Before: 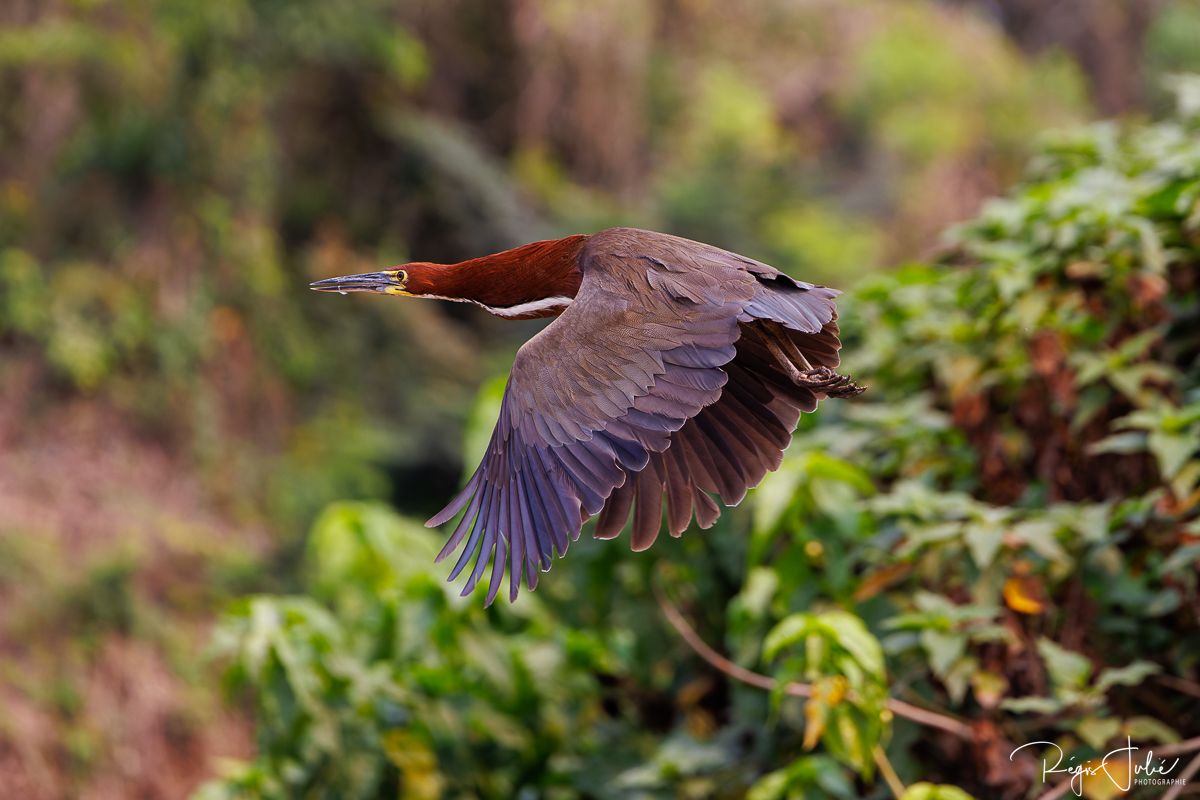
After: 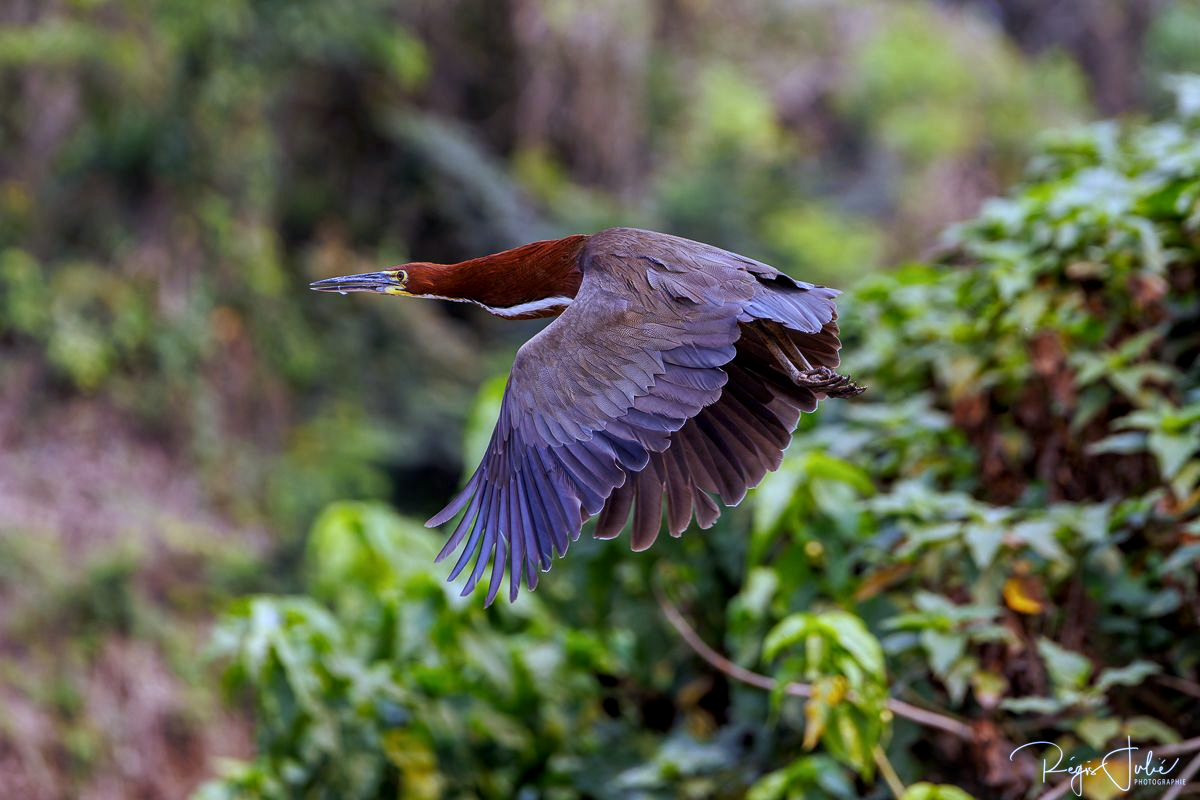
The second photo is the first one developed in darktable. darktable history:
local contrast: on, module defaults
white balance: red 0.871, blue 1.249
